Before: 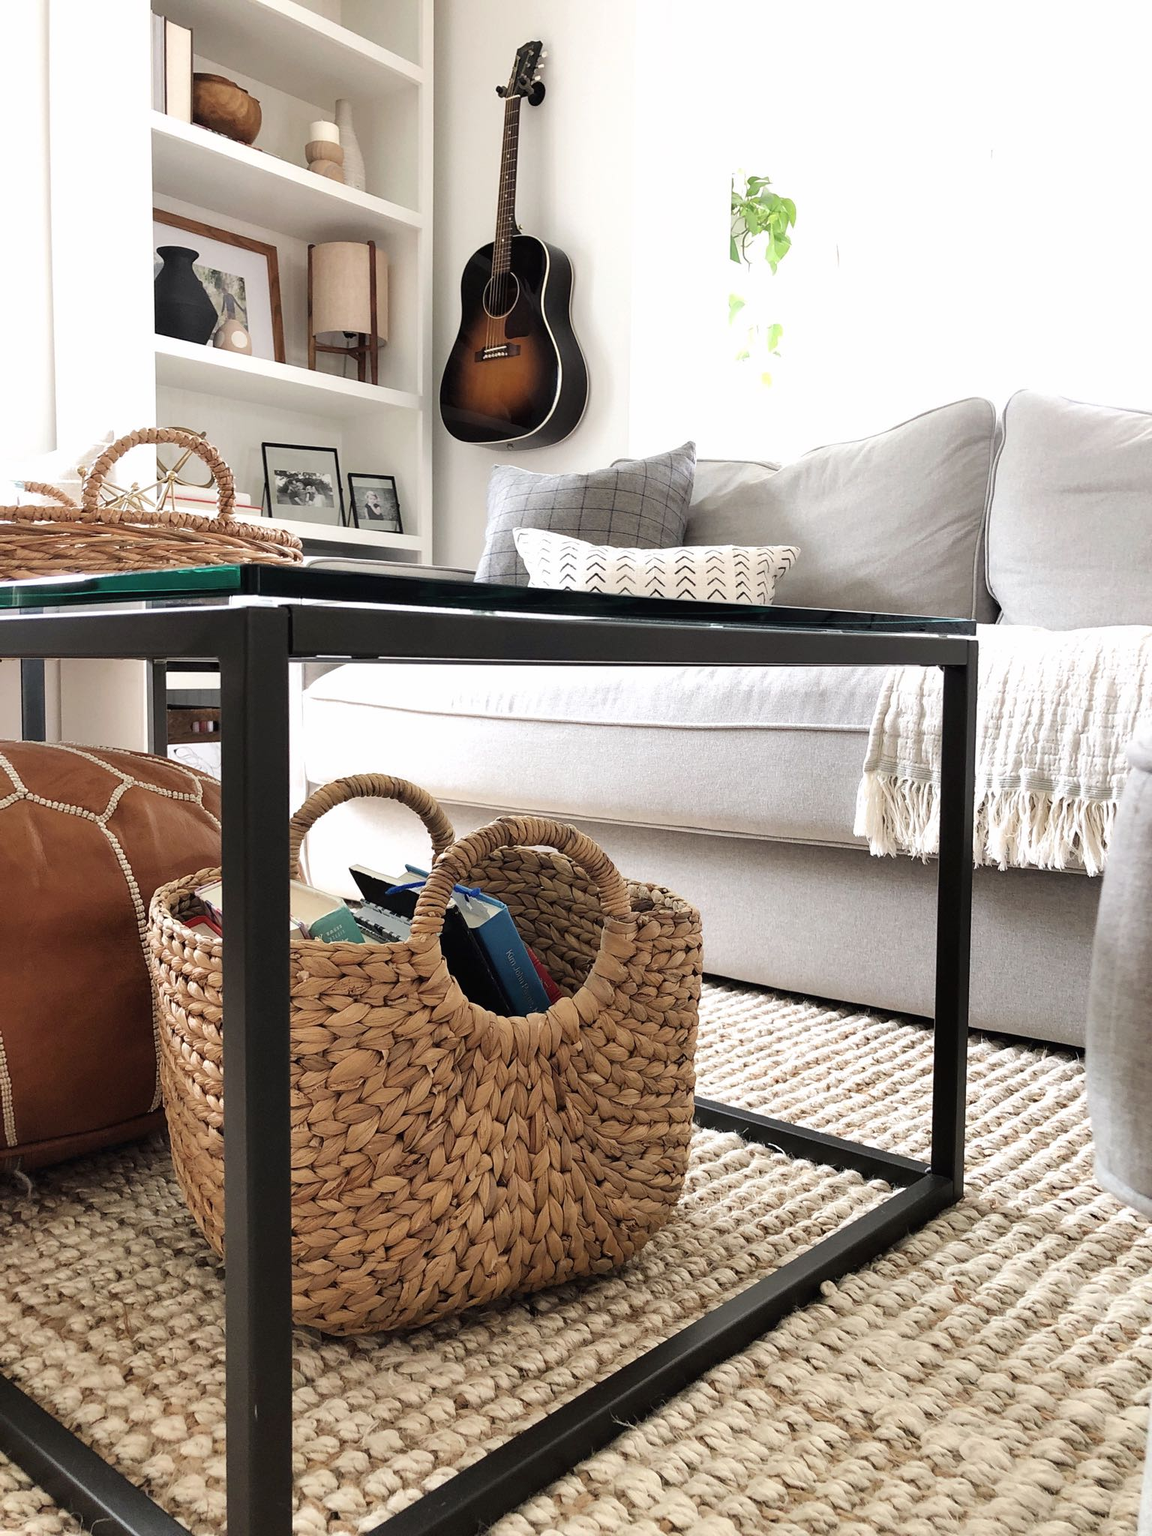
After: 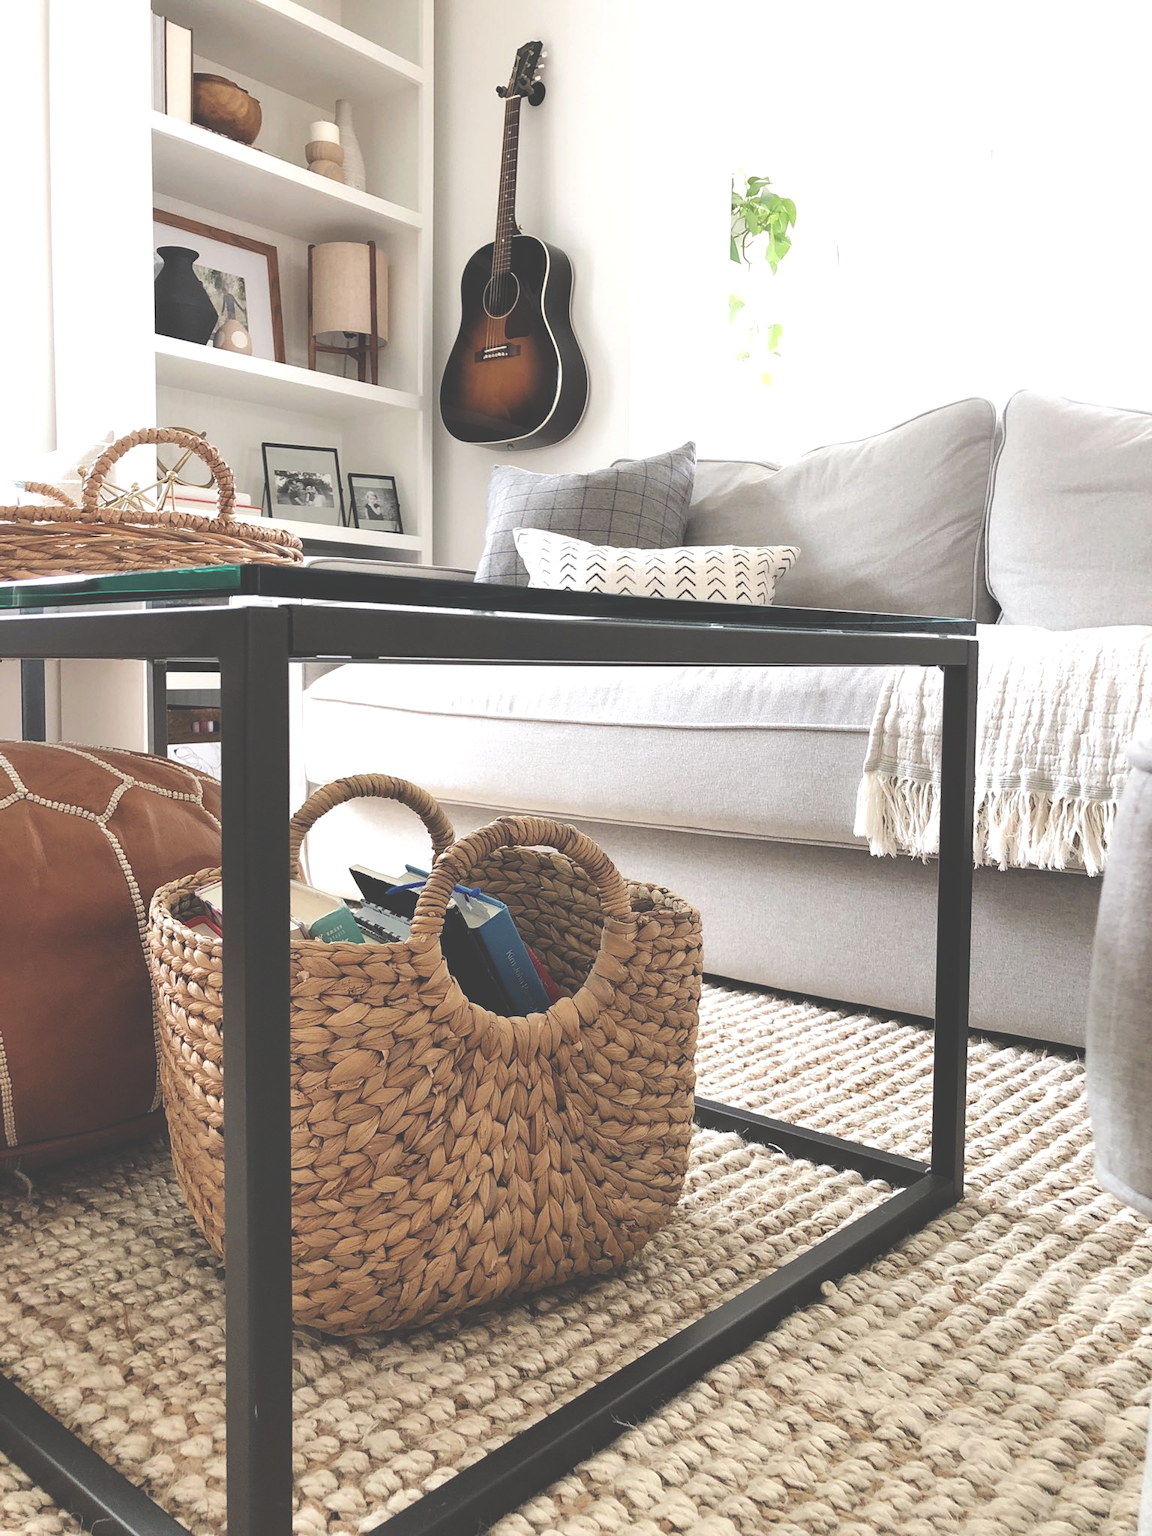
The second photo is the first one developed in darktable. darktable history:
exposure: black level correction -0.041, exposure 0.064 EV, compensate exposure bias true, compensate highlight preservation false
